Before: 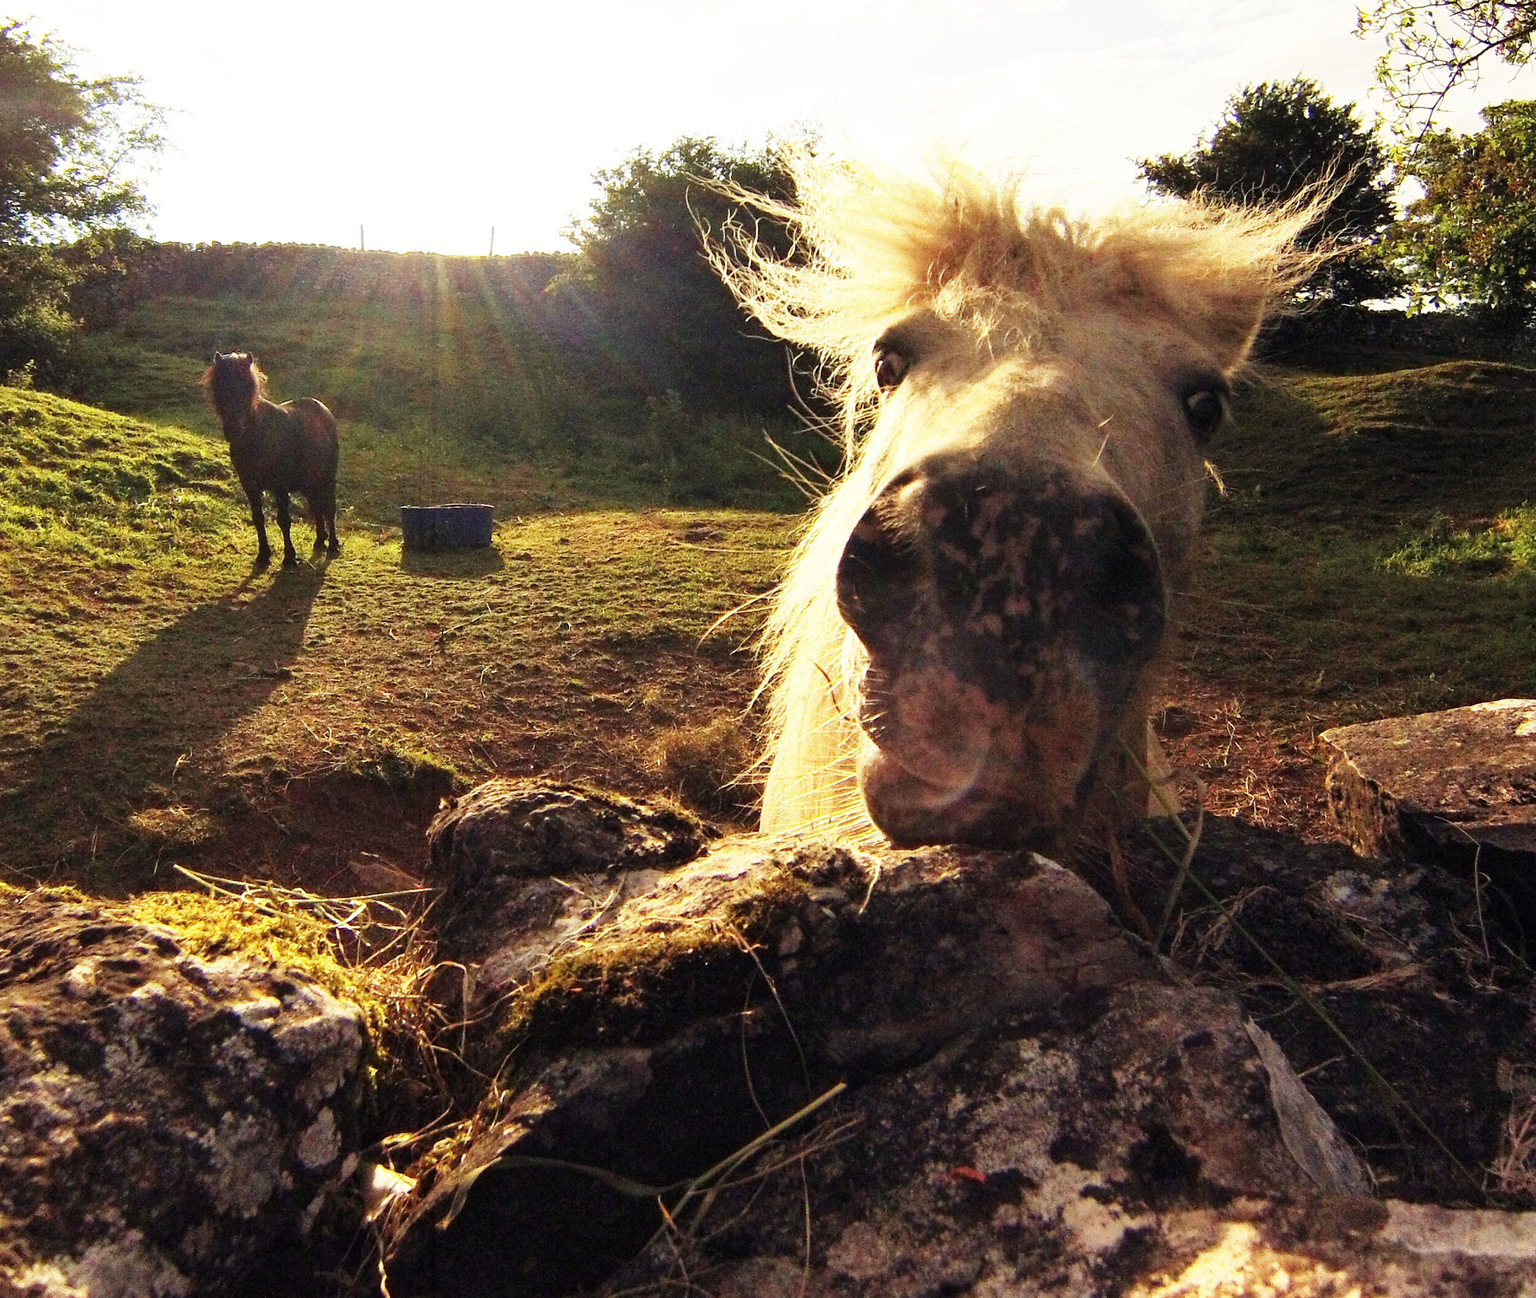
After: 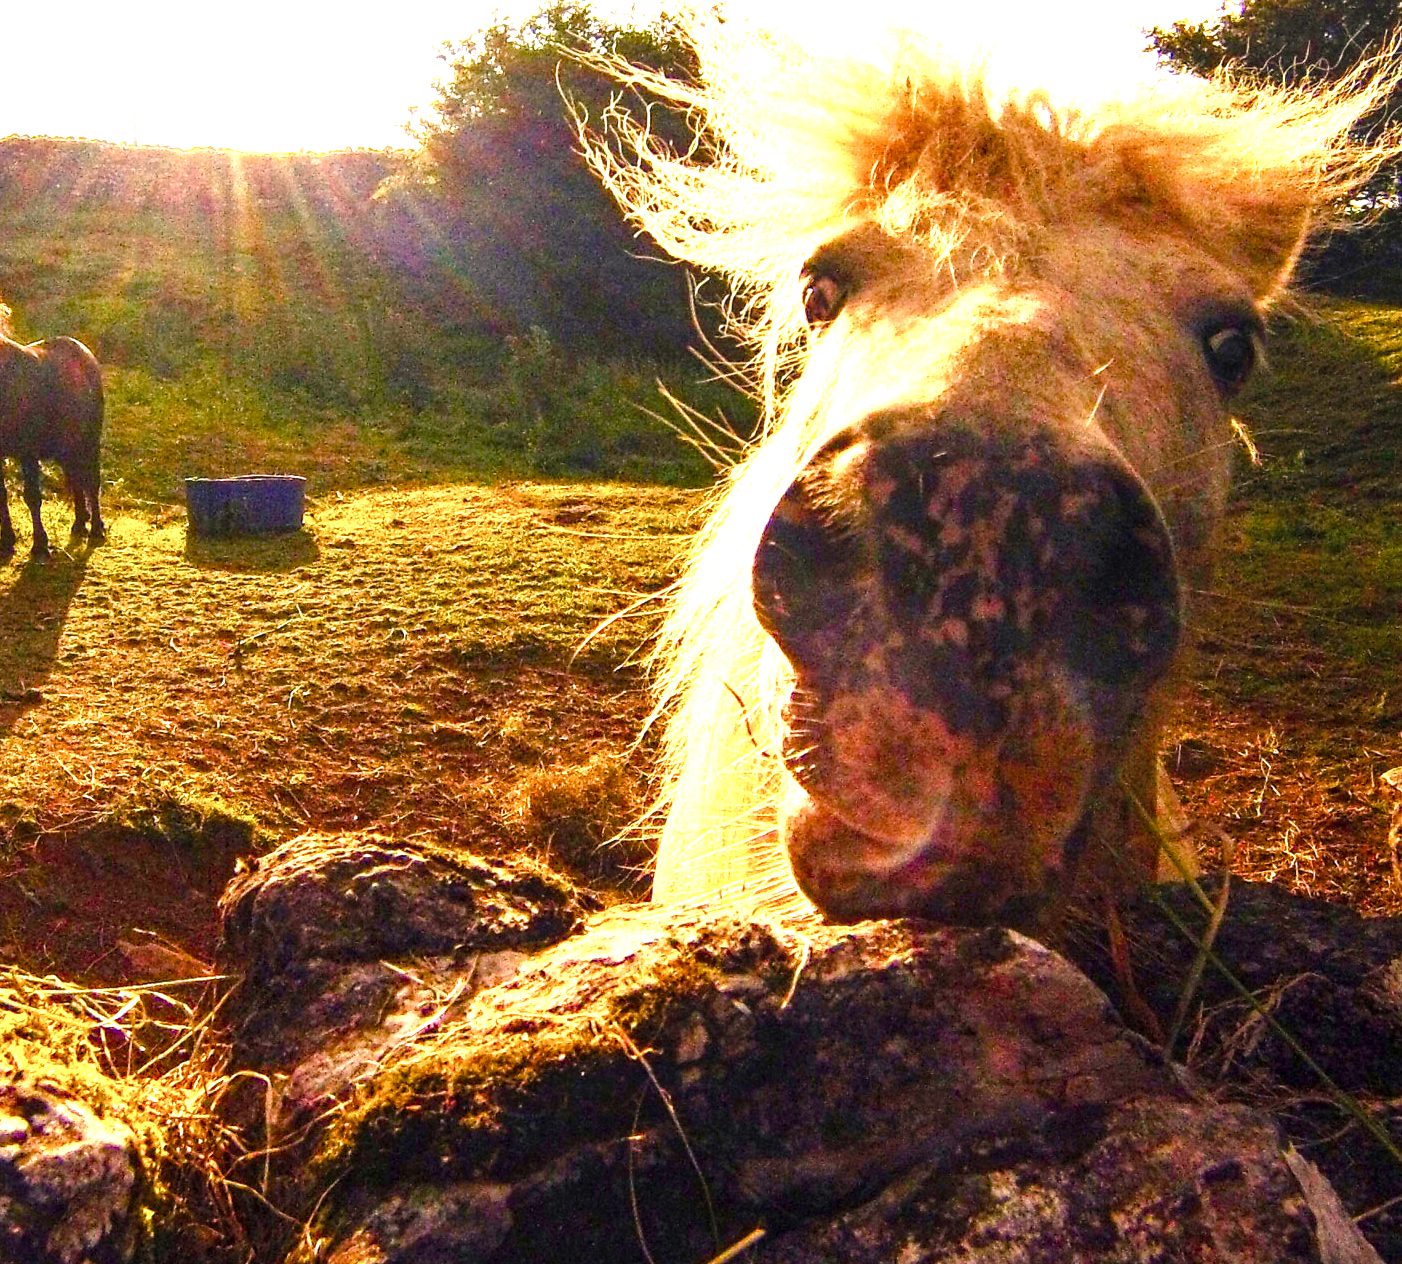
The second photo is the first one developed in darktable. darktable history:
tone equalizer: -8 EV -0.755 EV, -7 EV -0.736 EV, -6 EV -0.588 EV, -5 EV -0.37 EV, -3 EV 0.382 EV, -2 EV 0.6 EV, -1 EV 0.685 EV, +0 EV 0.753 EV, smoothing diameter 24.88%, edges refinement/feathering 6.75, preserve details guided filter
local contrast: on, module defaults
crop and rotate: left 16.865%, top 10.733%, right 12.986%, bottom 14.417%
color balance rgb: highlights gain › chroma 4.425%, highlights gain › hue 30.76°, linear chroma grading › global chroma 49.925%, perceptual saturation grading › global saturation 20%, perceptual saturation grading › highlights -50.028%, perceptual saturation grading › shadows 30.944%, perceptual brilliance grading › global brilliance 2.86%, global vibrance 20%
